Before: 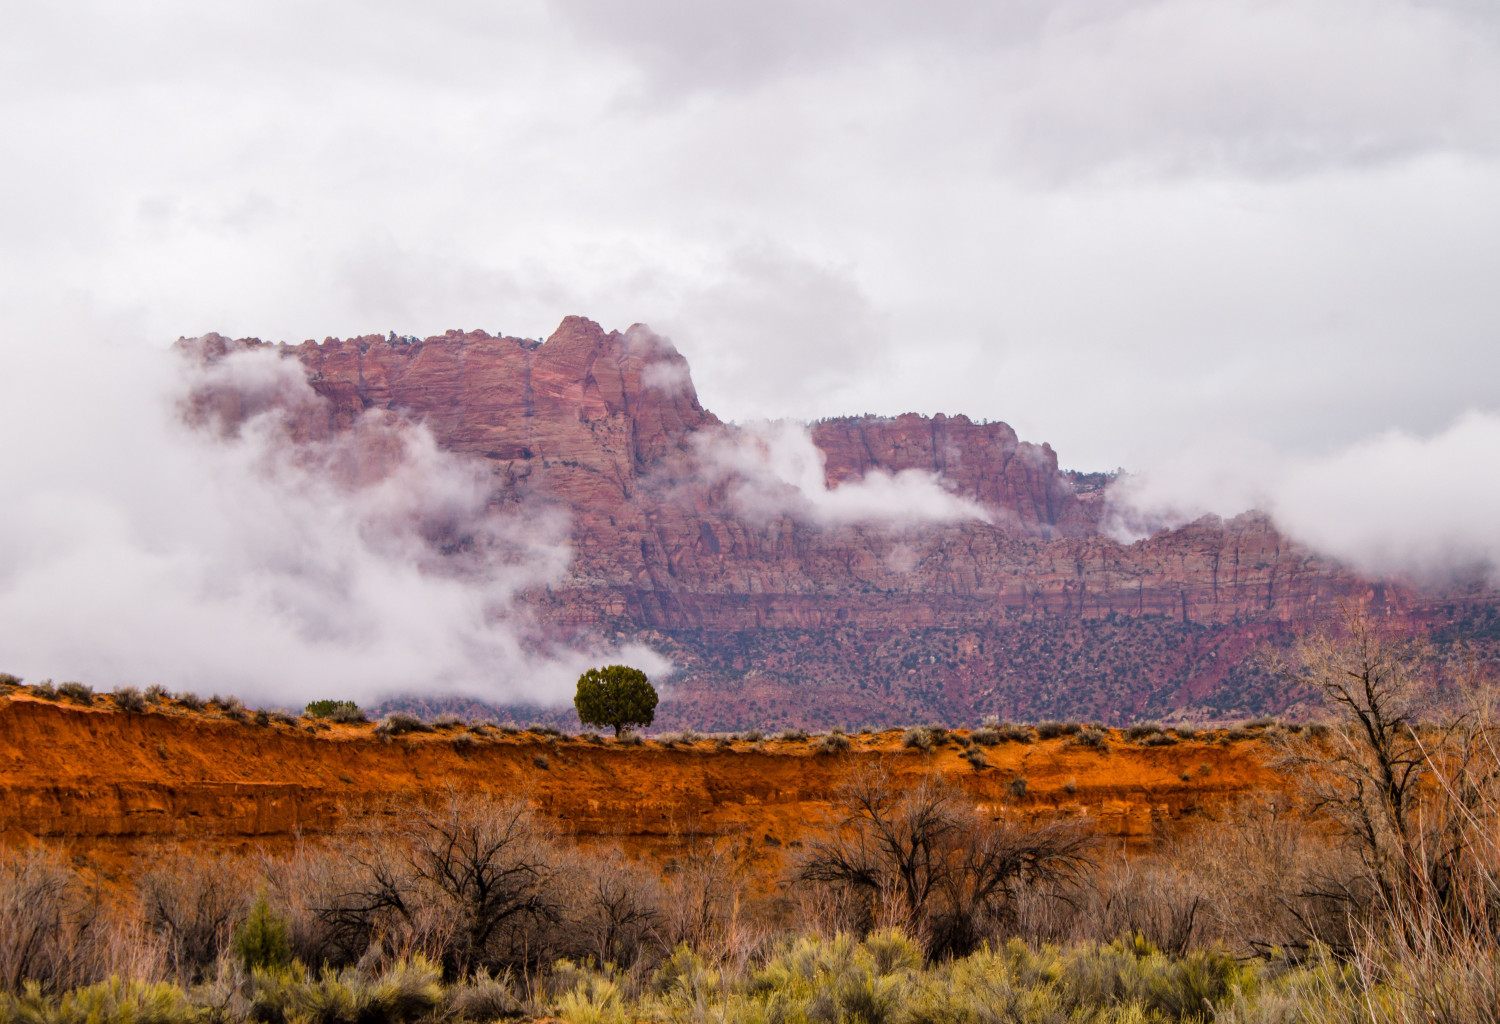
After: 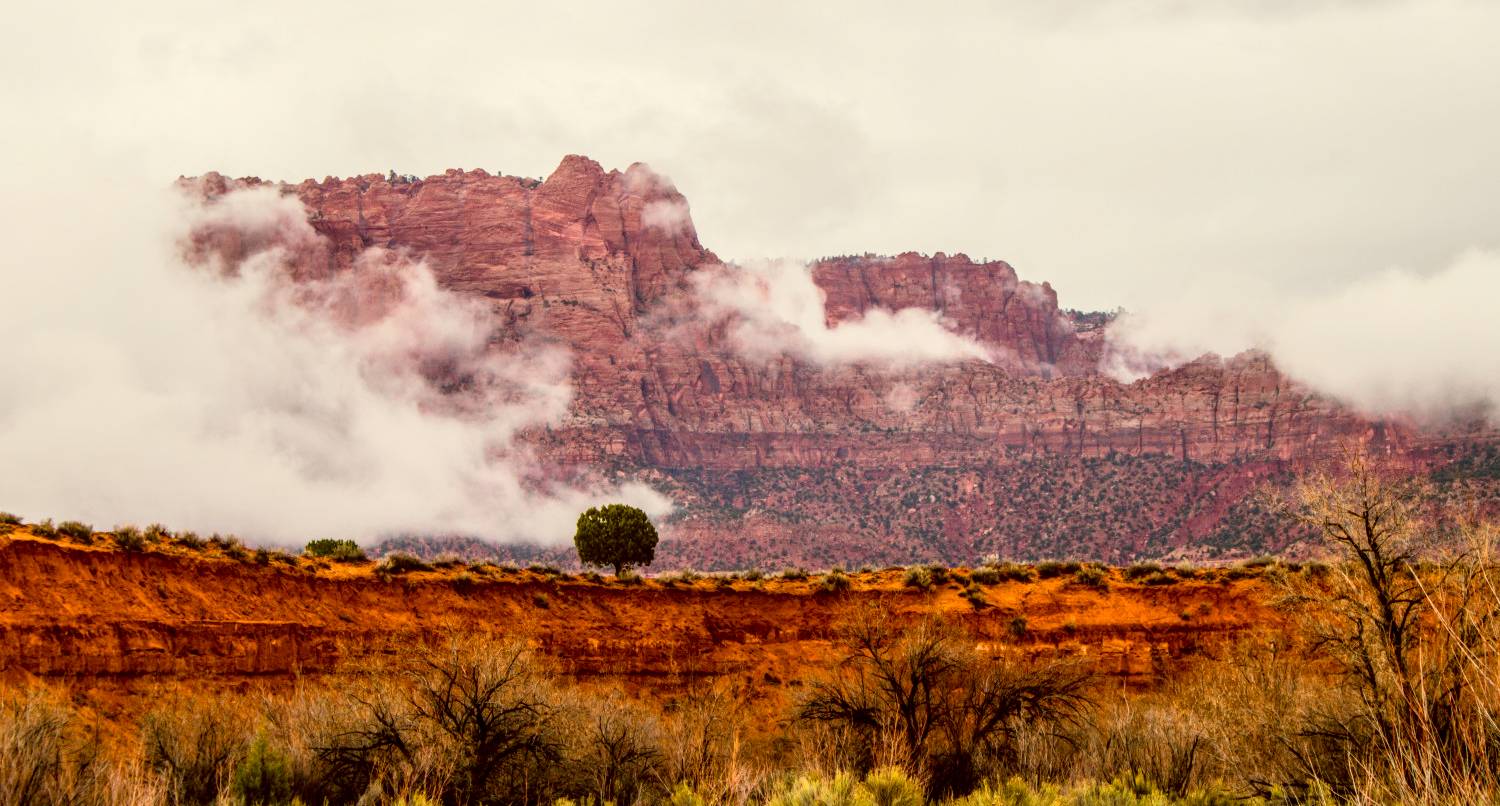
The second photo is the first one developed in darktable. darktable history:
local contrast: on, module defaults
crop and rotate: top 15.774%, bottom 5.506%
tone curve: curves: ch0 [(0, 0) (0.128, 0.068) (0.292, 0.274) (0.46, 0.482) (0.653, 0.717) (0.819, 0.869) (0.998, 0.969)]; ch1 [(0, 0) (0.384, 0.365) (0.463, 0.45) (0.486, 0.486) (0.503, 0.504) (0.517, 0.517) (0.549, 0.572) (0.583, 0.615) (0.672, 0.699) (0.774, 0.817) (1, 1)]; ch2 [(0, 0) (0.374, 0.344) (0.446, 0.443) (0.494, 0.5) (0.527, 0.529) (0.565, 0.591) (0.644, 0.682) (1, 1)], color space Lab, independent channels, preserve colors none
color correction: highlights a* -1.43, highlights b* 10.12, shadows a* 0.395, shadows b* 19.35
